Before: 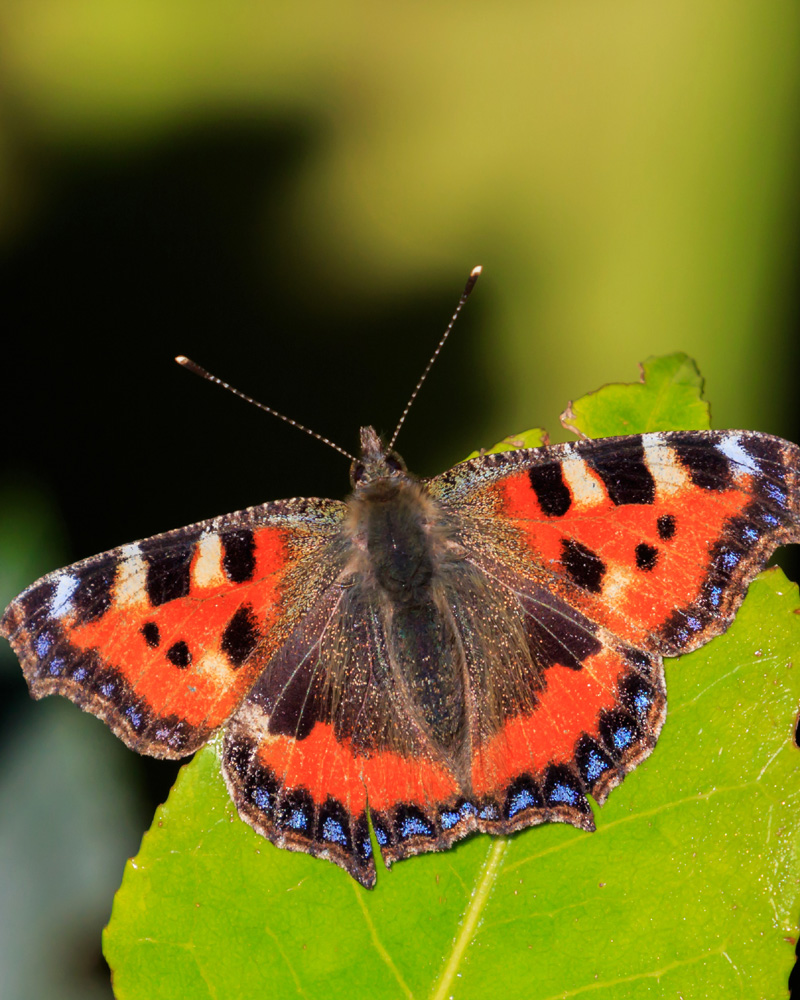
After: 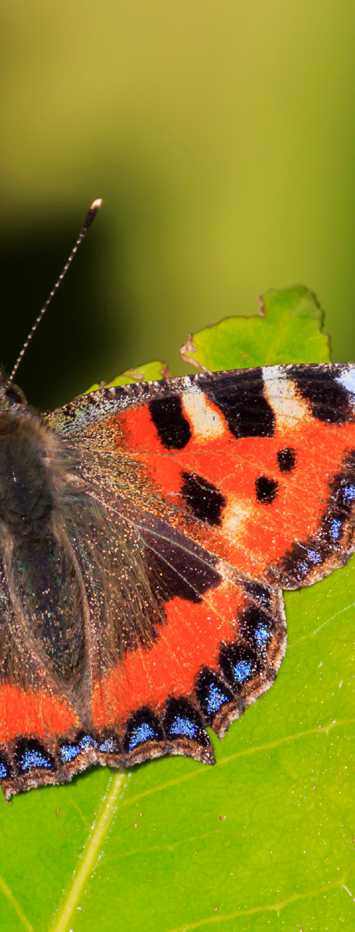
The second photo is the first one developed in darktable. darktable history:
crop: left 47.562%, top 6.747%, right 8.043%
